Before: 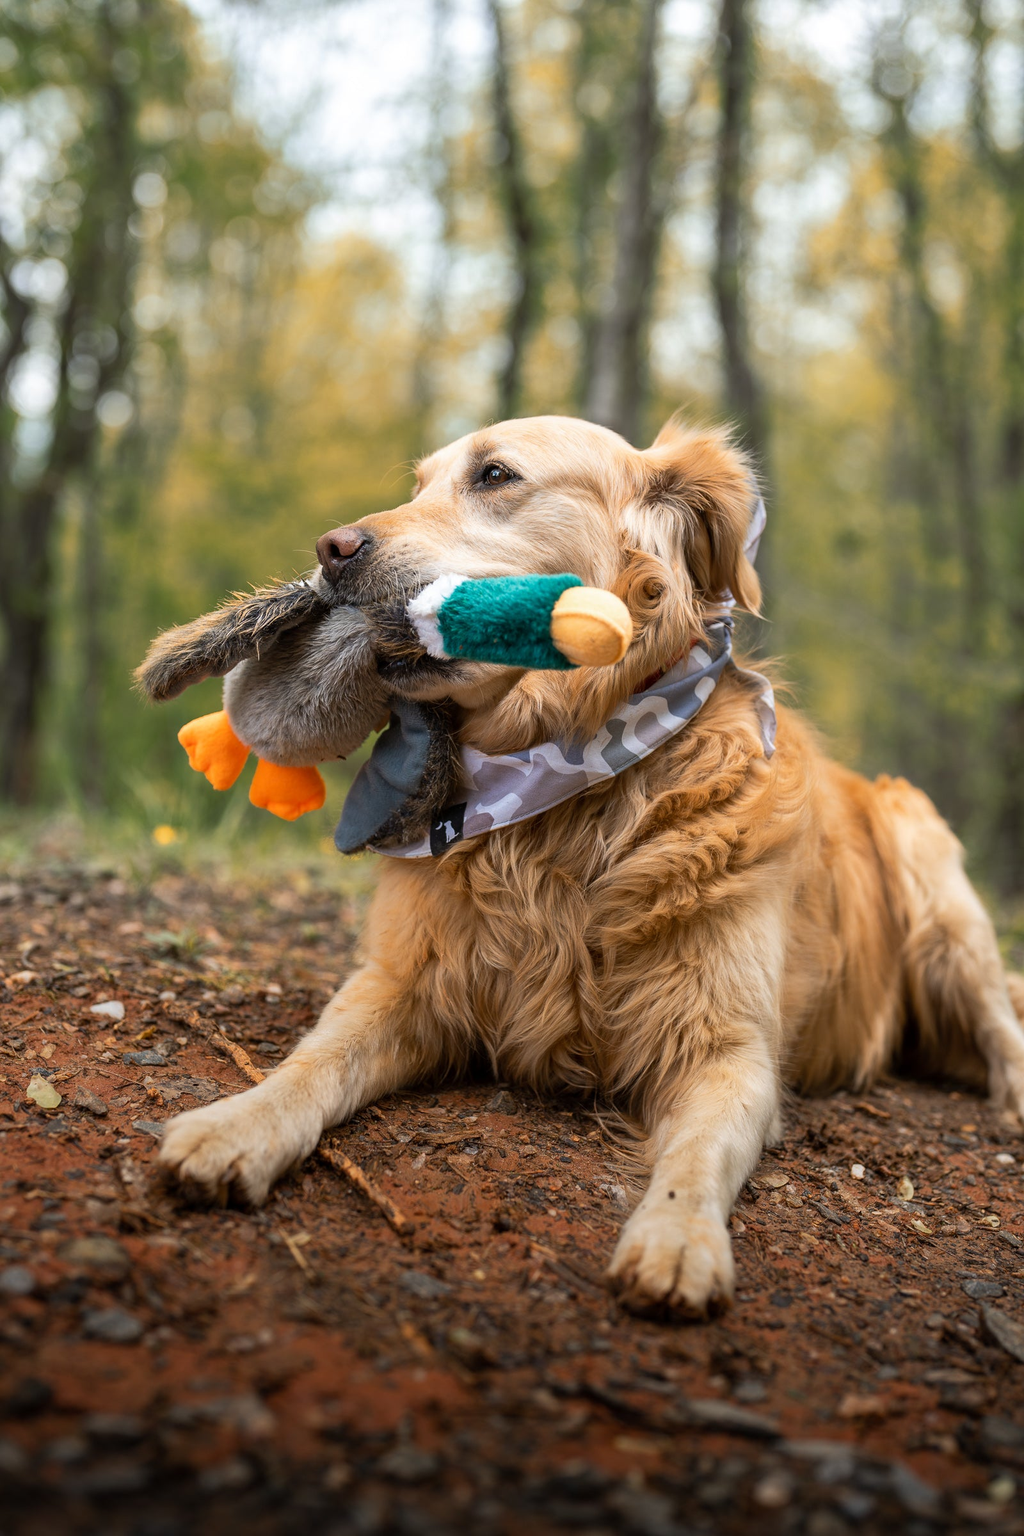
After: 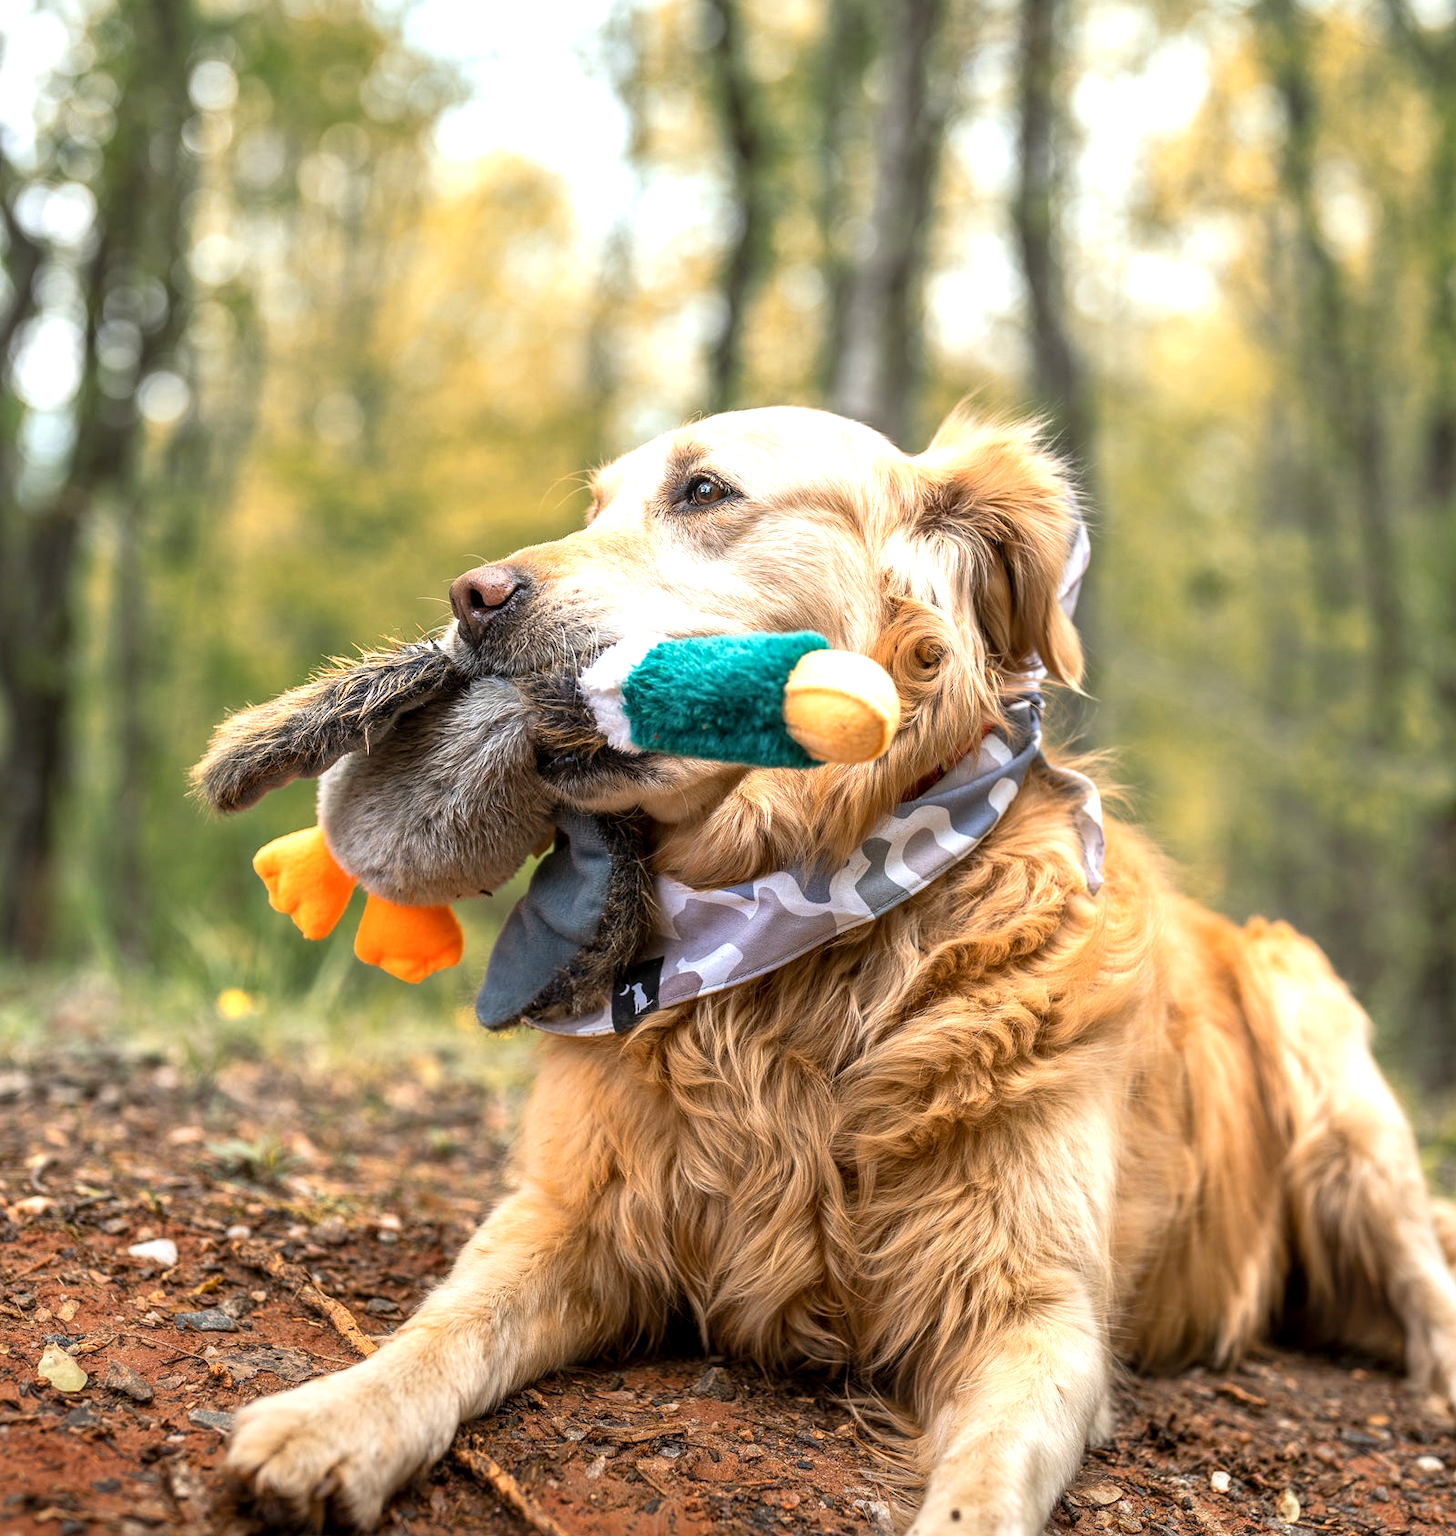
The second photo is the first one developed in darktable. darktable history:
exposure: exposure 0.652 EV, compensate highlight preservation false
crop and rotate: top 8.493%, bottom 21.209%
local contrast: on, module defaults
